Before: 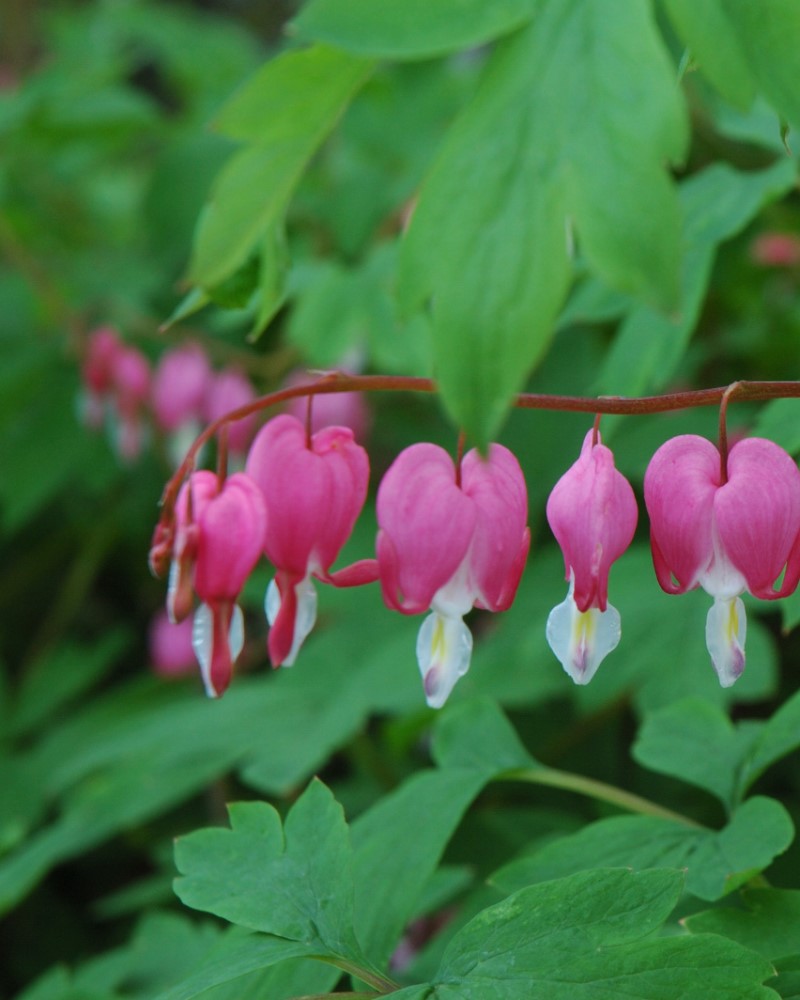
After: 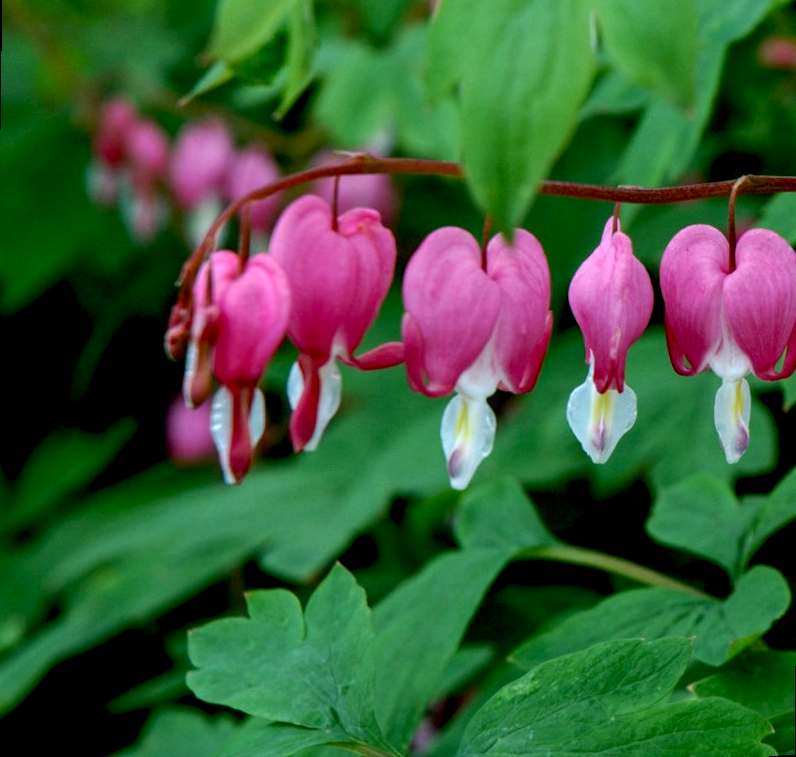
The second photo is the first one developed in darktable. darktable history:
local contrast: on, module defaults
base curve: curves: ch0 [(0.017, 0) (0.425, 0.441) (0.844, 0.933) (1, 1)], preserve colors none
exposure: exposure -0.177 EV, compensate highlight preservation false
crop and rotate: top 18.507%
rotate and perspective: rotation 0.679°, lens shift (horizontal) 0.136, crop left 0.009, crop right 0.991, crop top 0.078, crop bottom 0.95
tone equalizer: -8 EV -0.417 EV, -7 EV -0.389 EV, -6 EV -0.333 EV, -5 EV -0.222 EV, -3 EV 0.222 EV, -2 EV 0.333 EV, -1 EV 0.389 EV, +0 EV 0.417 EV, edges refinement/feathering 500, mask exposure compensation -1.57 EV, preserve details no
